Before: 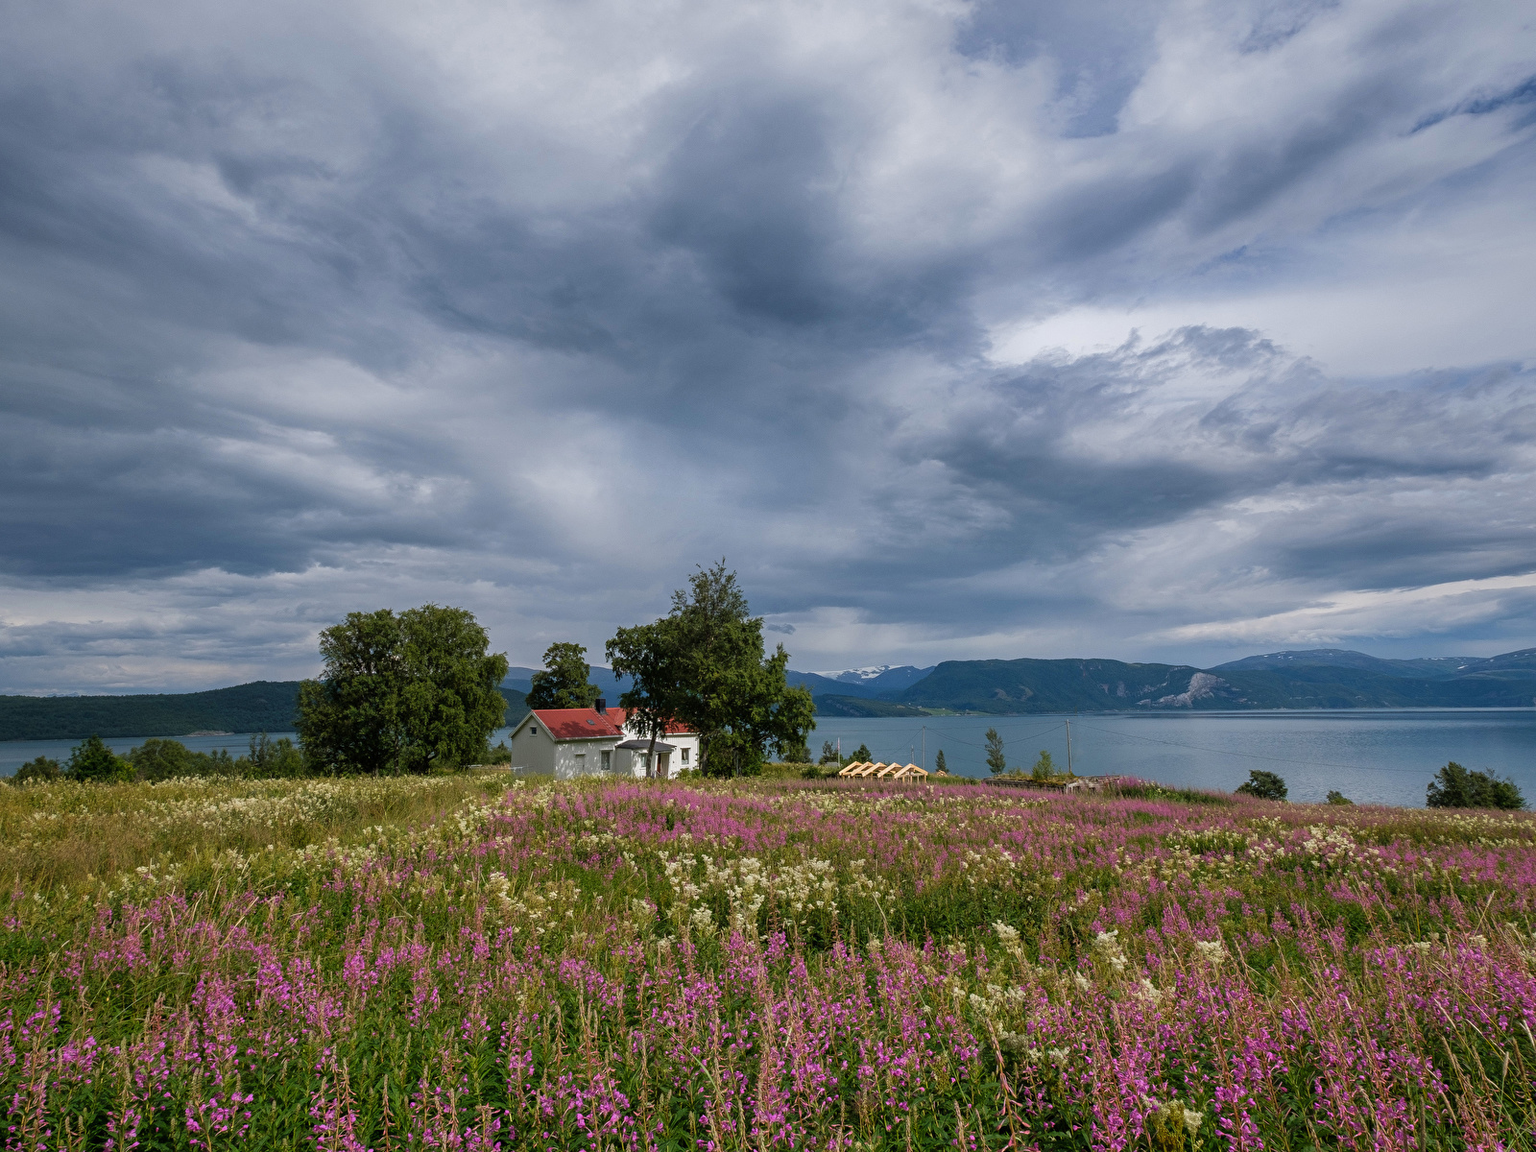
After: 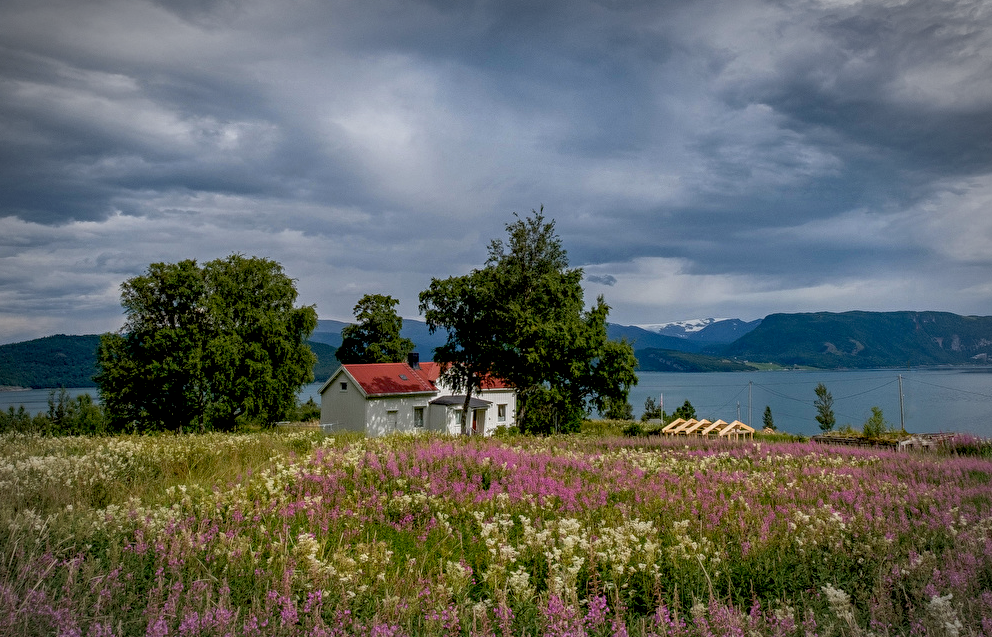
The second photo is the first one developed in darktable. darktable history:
shadows and highlights: on, module defaults
haze removal: strength 0.12, distance 0.25, compatibility mode true, adaptive false
crop: left 13.312%, top 31.28%, right 24.627%, bottom 15.582%
vignetting: automatic ratio true
local contrast: on, module defaults
exposure: black level correction 0.011, compensate highlight preservation false
